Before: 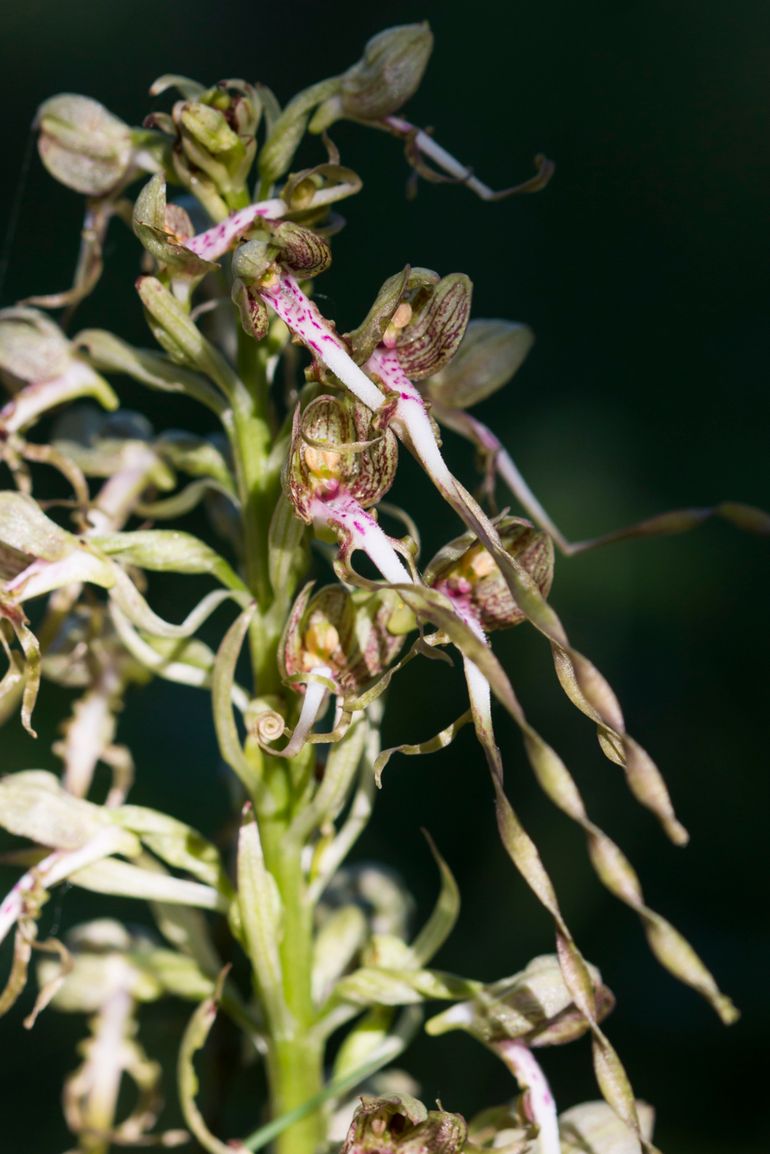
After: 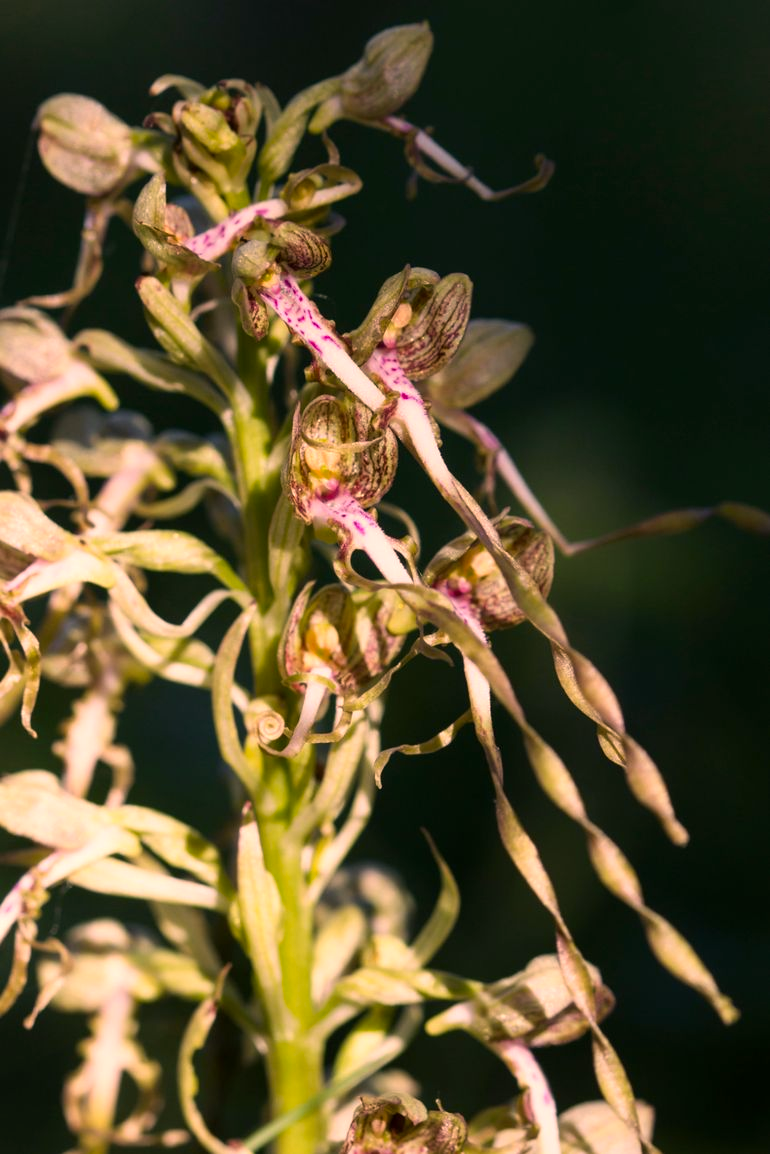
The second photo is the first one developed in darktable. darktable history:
color correction: highlights a* 17.88, highlights b* 18.79
exposure: exposure 0.15 EV, compensate highlight preservation false
